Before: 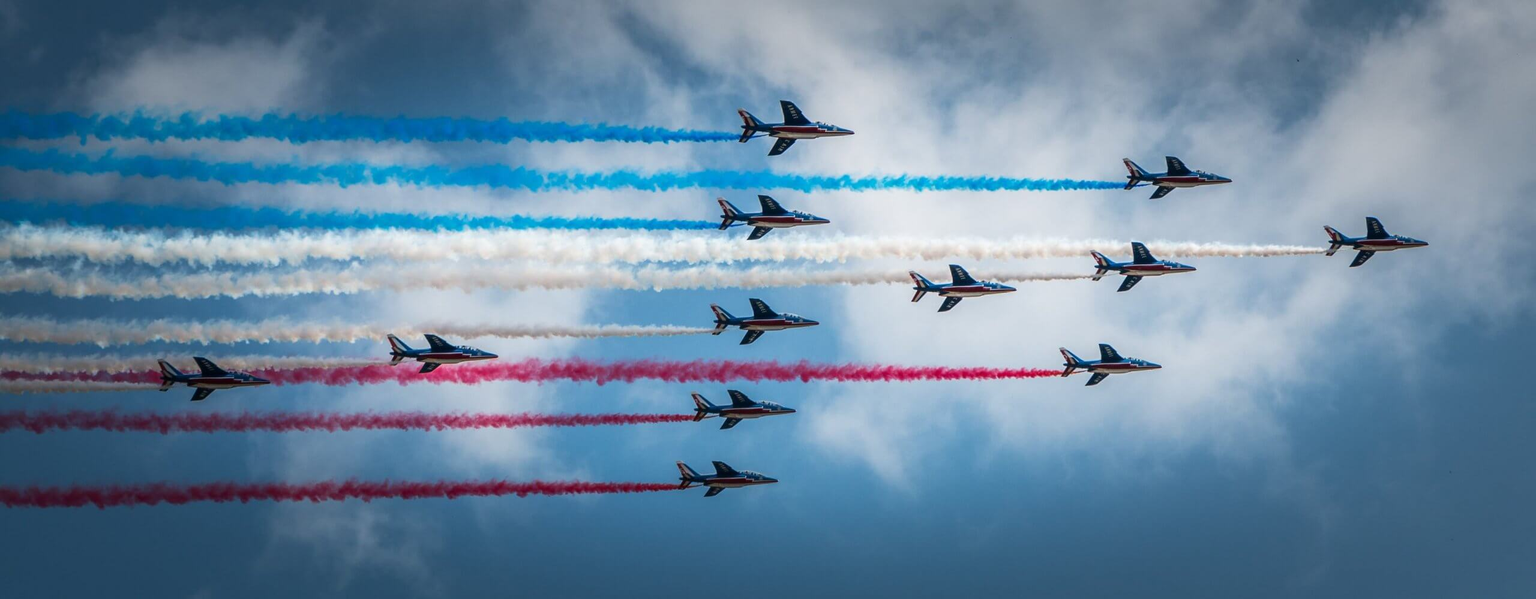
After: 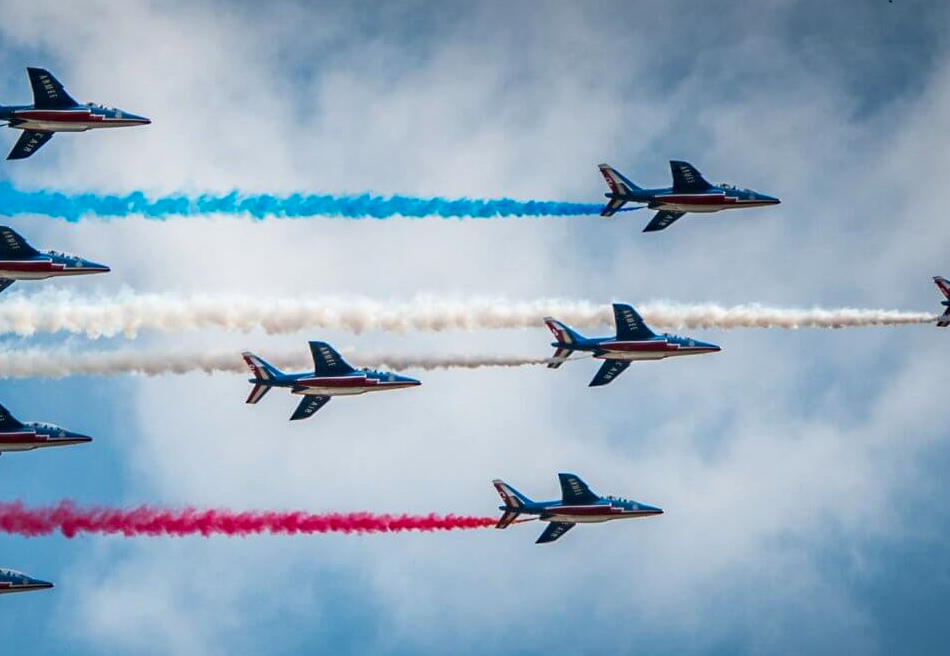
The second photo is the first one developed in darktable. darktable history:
tone equalizer: on, module defaults
crop and rotate: left 49.732%, top 10.105%, right 13.136%, bottom 24.202%
haze removal: adaptive false
